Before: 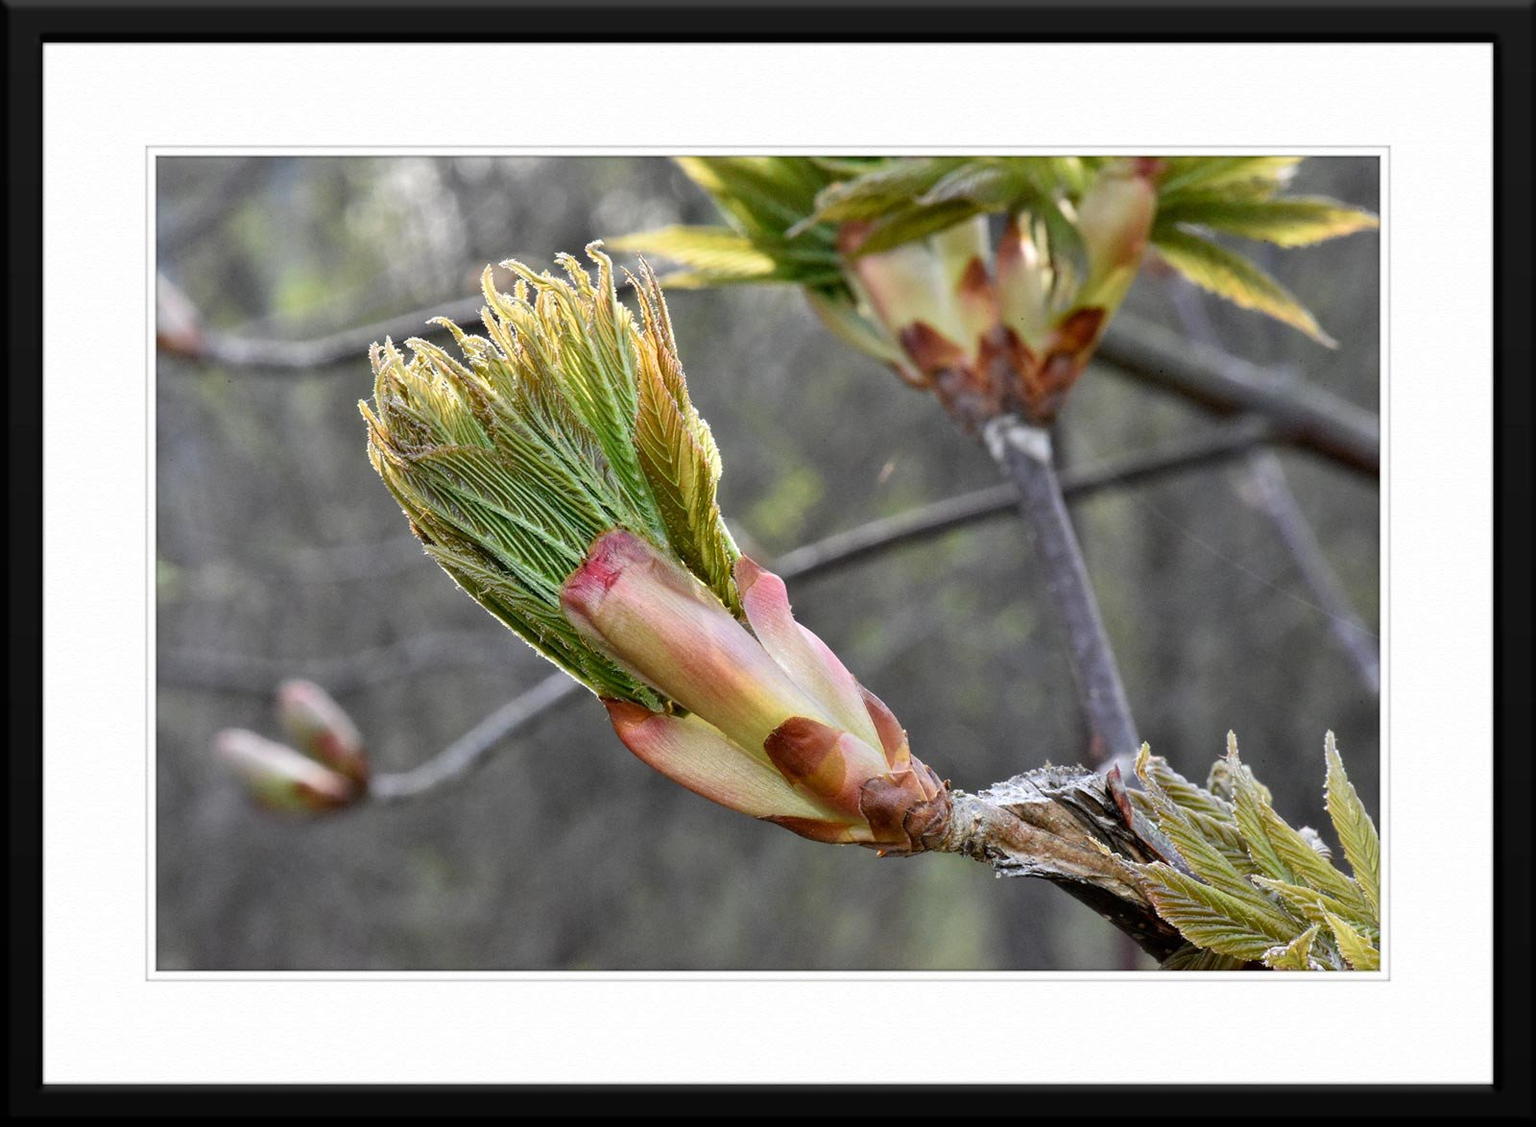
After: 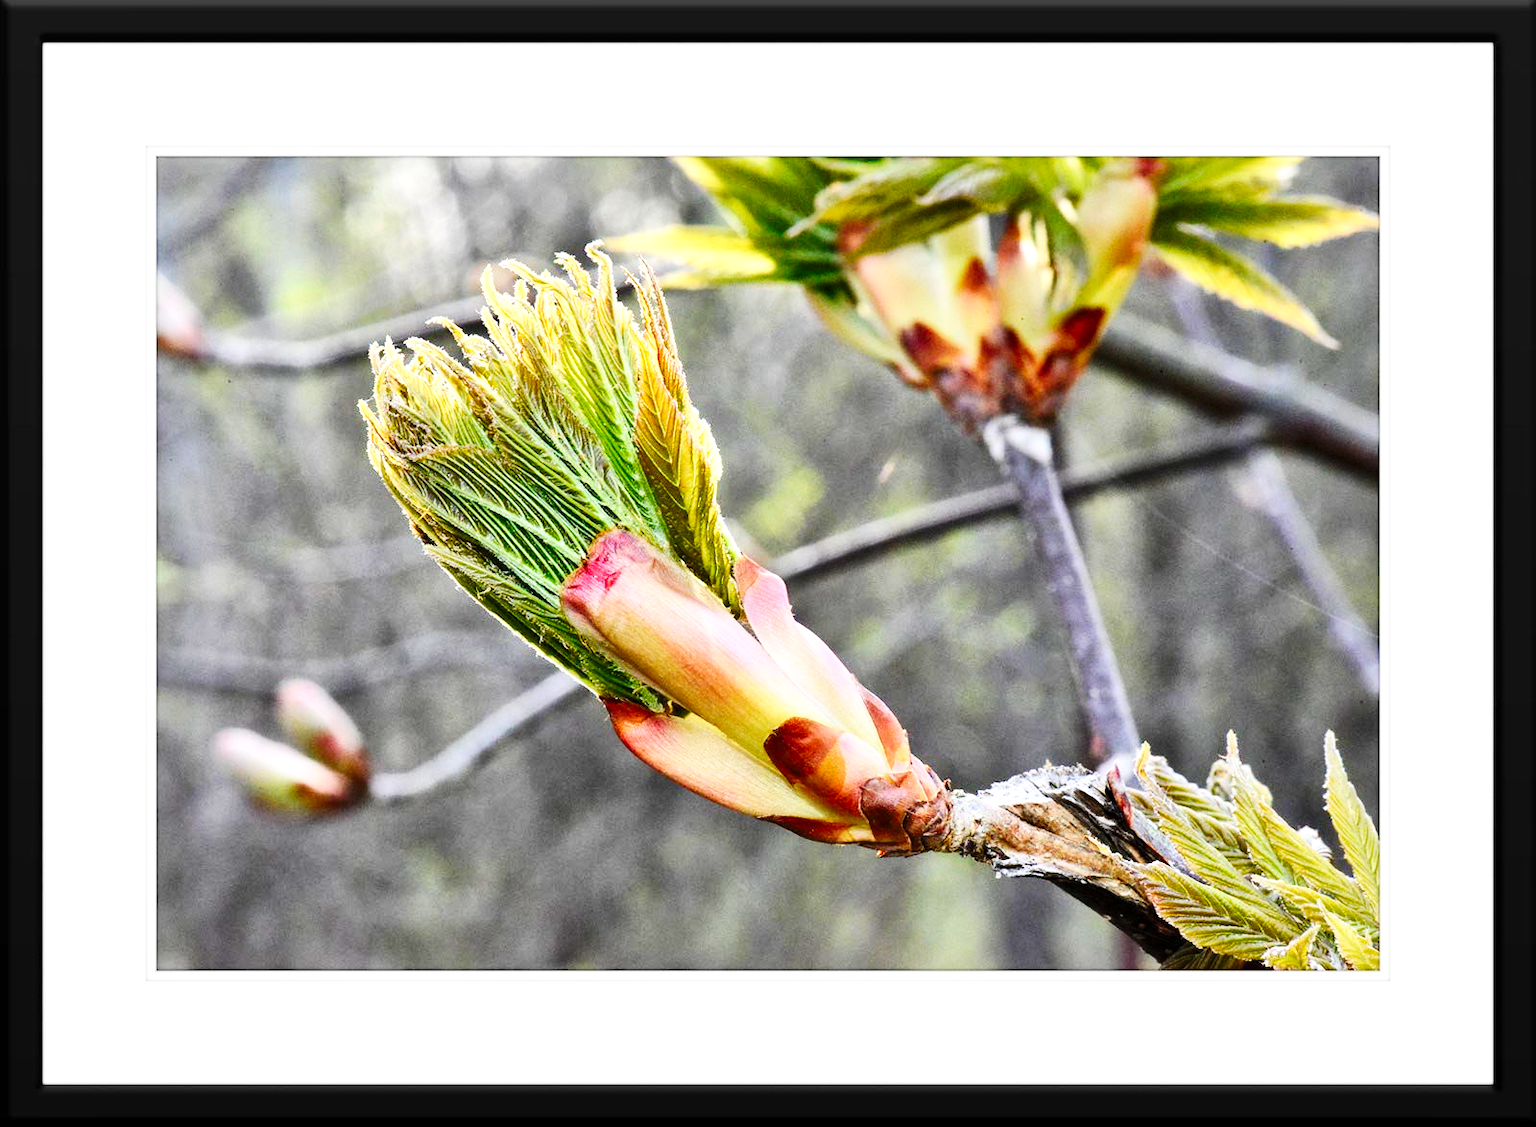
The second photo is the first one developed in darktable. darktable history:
base curve: curves: ch0 [(0, 0) (0.036, 0.025) (0.121, 0.166) (0.206, 0.329) (0.605, 0.79) (1, 1)], preserve colors none
exposure: exposure 0.081 EV, compensate highlight preservation false
local contrast: mode bilateral grid, contrast 20, coarseness 50, detail 132%, midtone range 0.2
contrast brightness saturation: contrast 0.2, brightness 0.16, saturation 0.22
